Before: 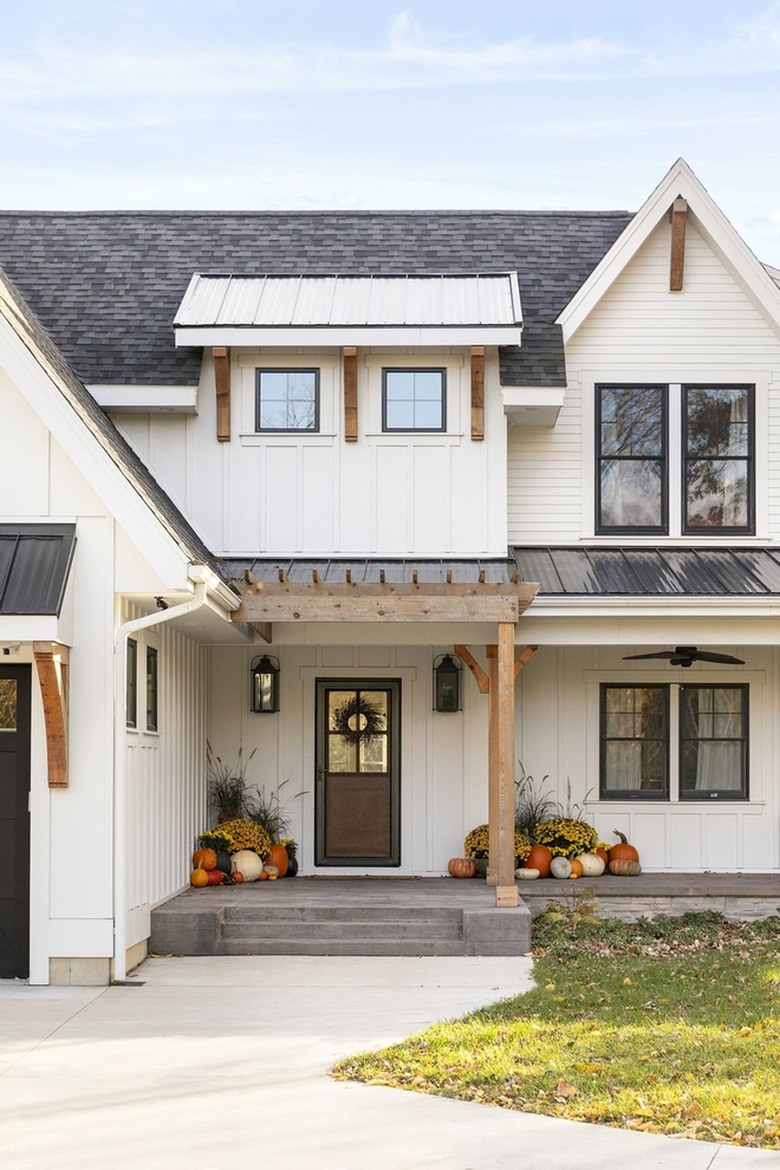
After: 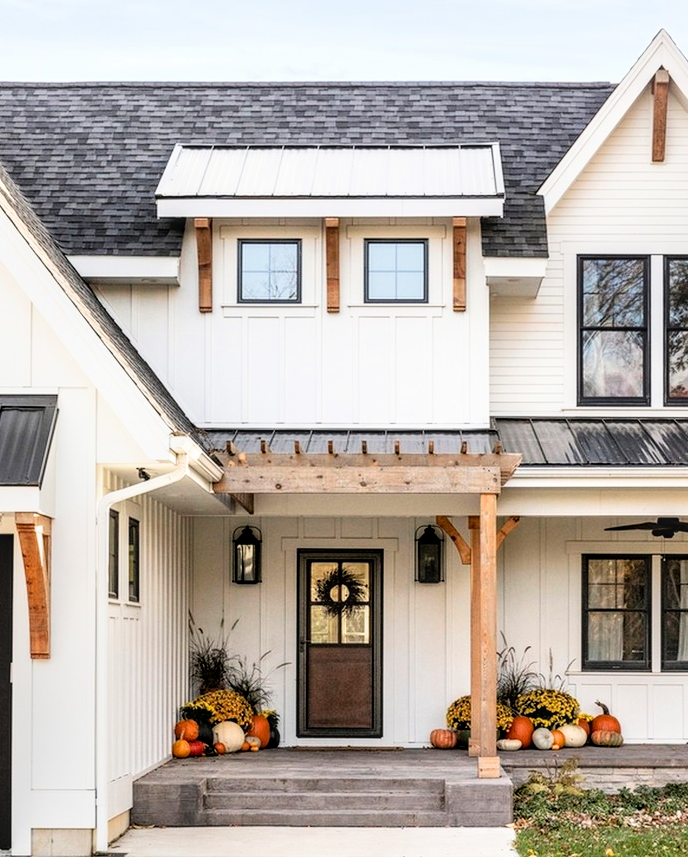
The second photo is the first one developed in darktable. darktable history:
local contrast: on, module defaults
crop and rotate: left 2.369%, top 11.068%, right 9.364%, bottom 15.678%
tone equalizer: -8 EV -0.409 EV, -7 EV -0.405 EV, -6 EV -0.31 EV, -5 EV -0.235 EV, -3 EV 0.192 EV, -2 EV 0.328 EV, -1 EV 0.413 EV, +0 EV 0.391 EV
filmic rgb: black relative exposure -8.09 EV, white relative exposure 3.01 EV, hardness 5.43, contrast 1.258
